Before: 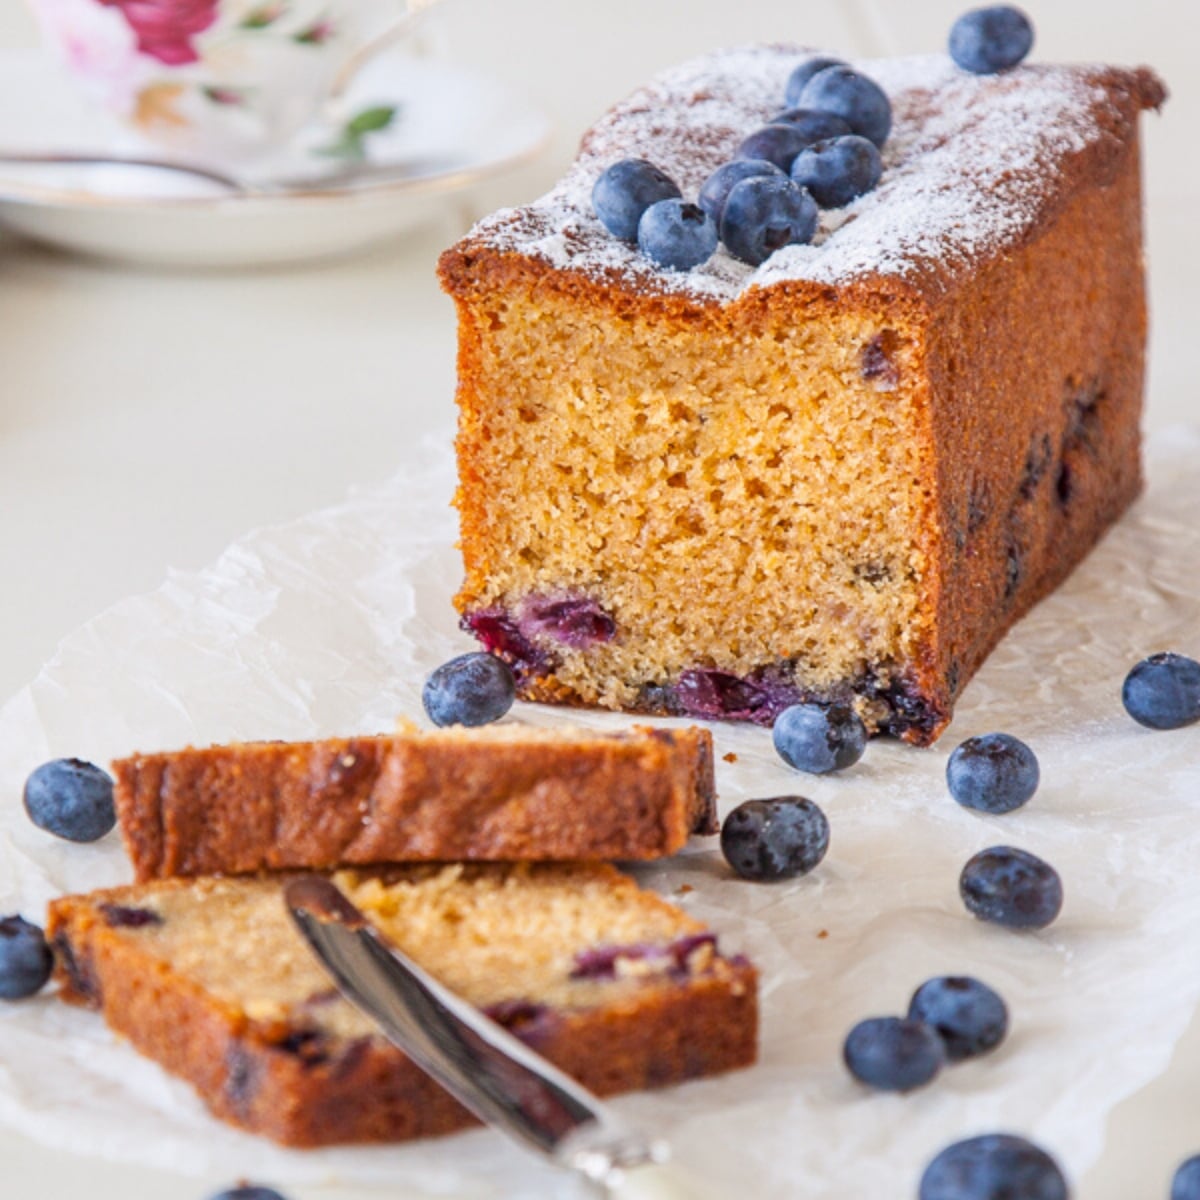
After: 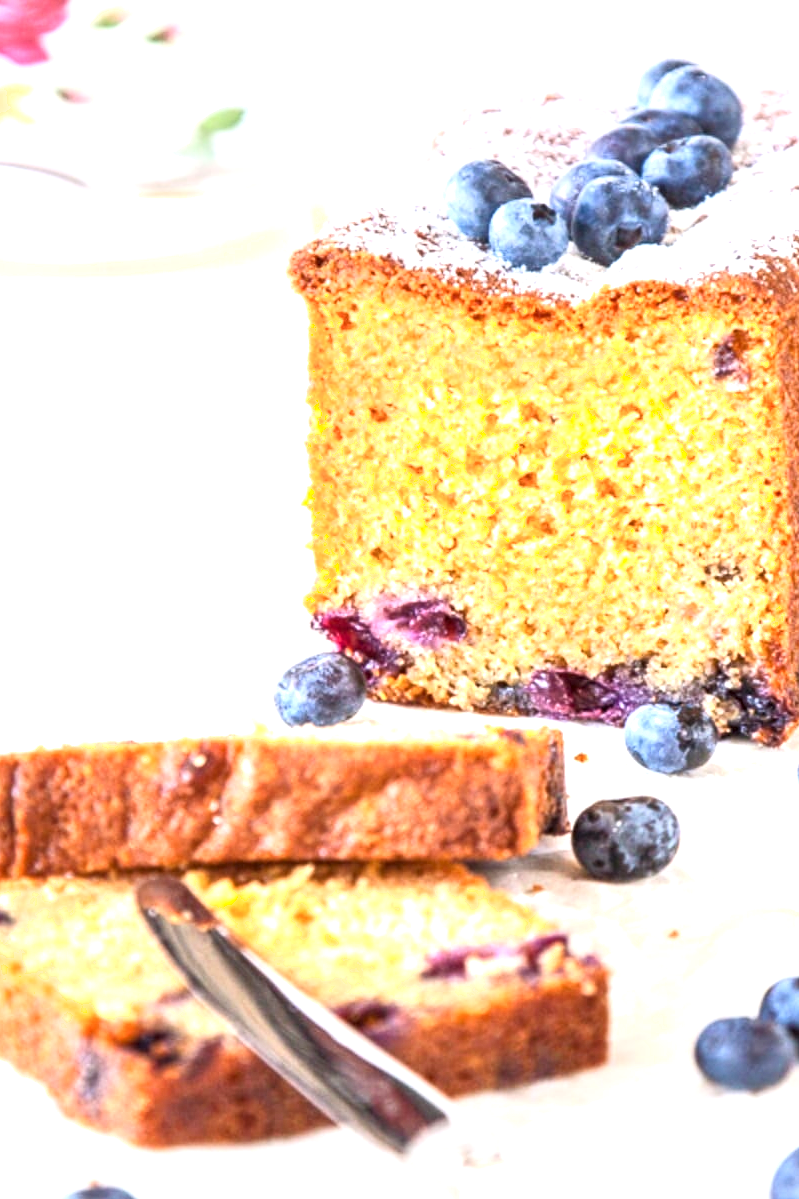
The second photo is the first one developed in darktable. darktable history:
shadows and highlights: shadows 1.46, highlights 38.29
crop and rotate: left 12.498%, right 20.871%
exposure: black level correction 0, exposure 1.2 EV, compensate highlight preservation false
local contrast: highlights 101%, shadows 99%, detail 131%, midtone range 0.2
